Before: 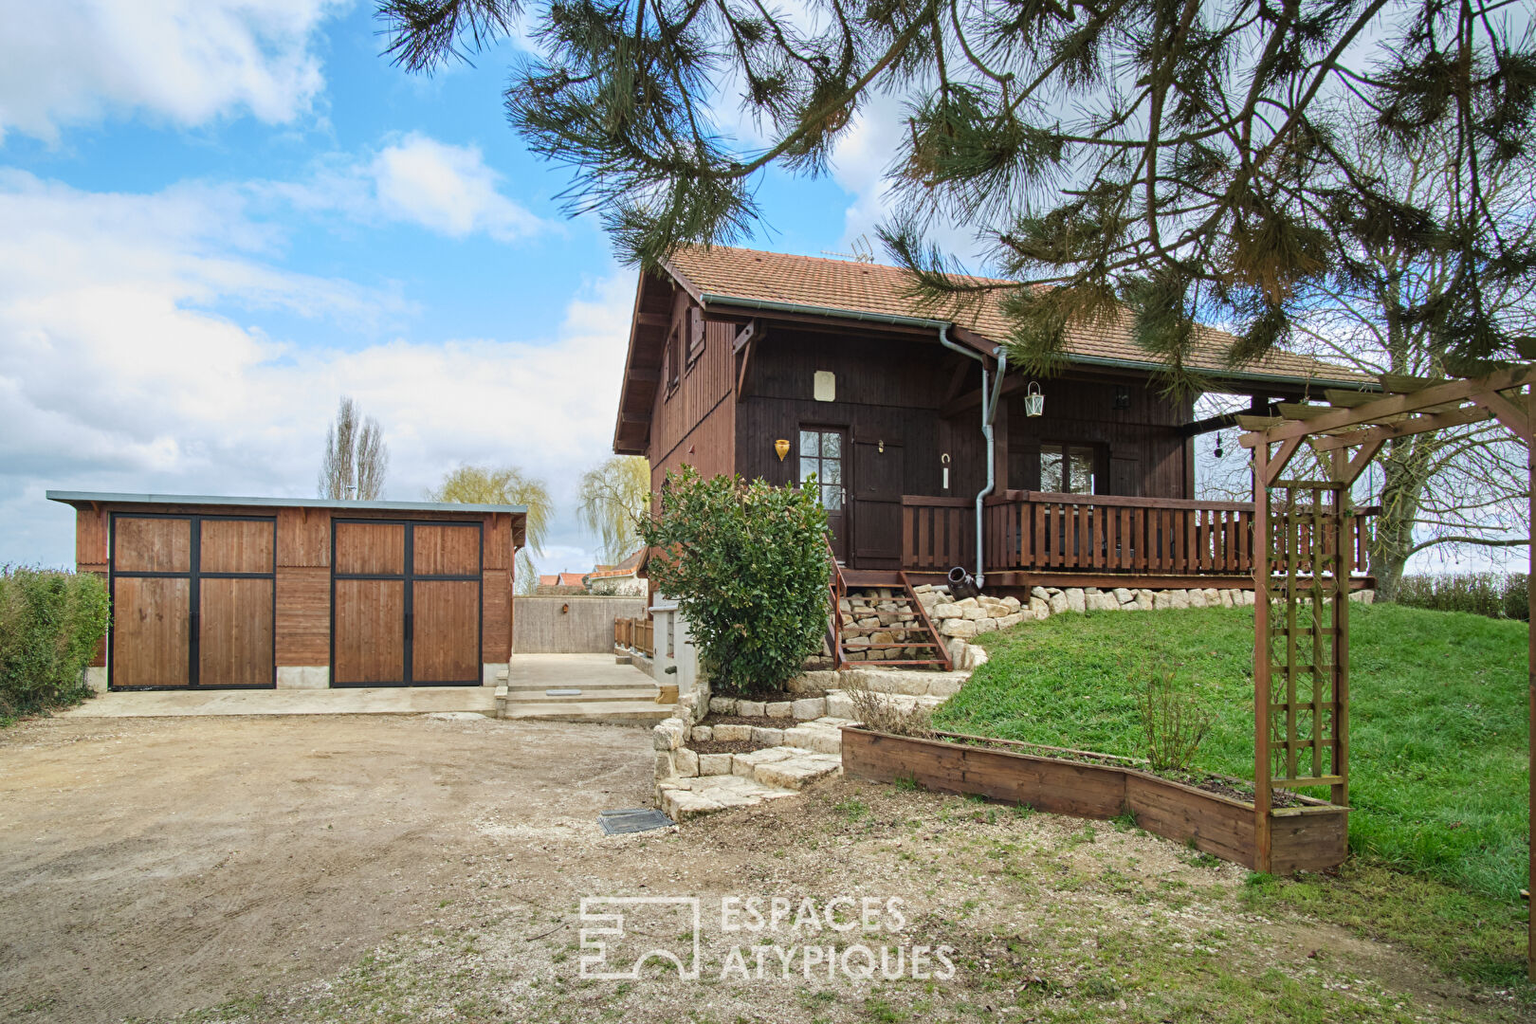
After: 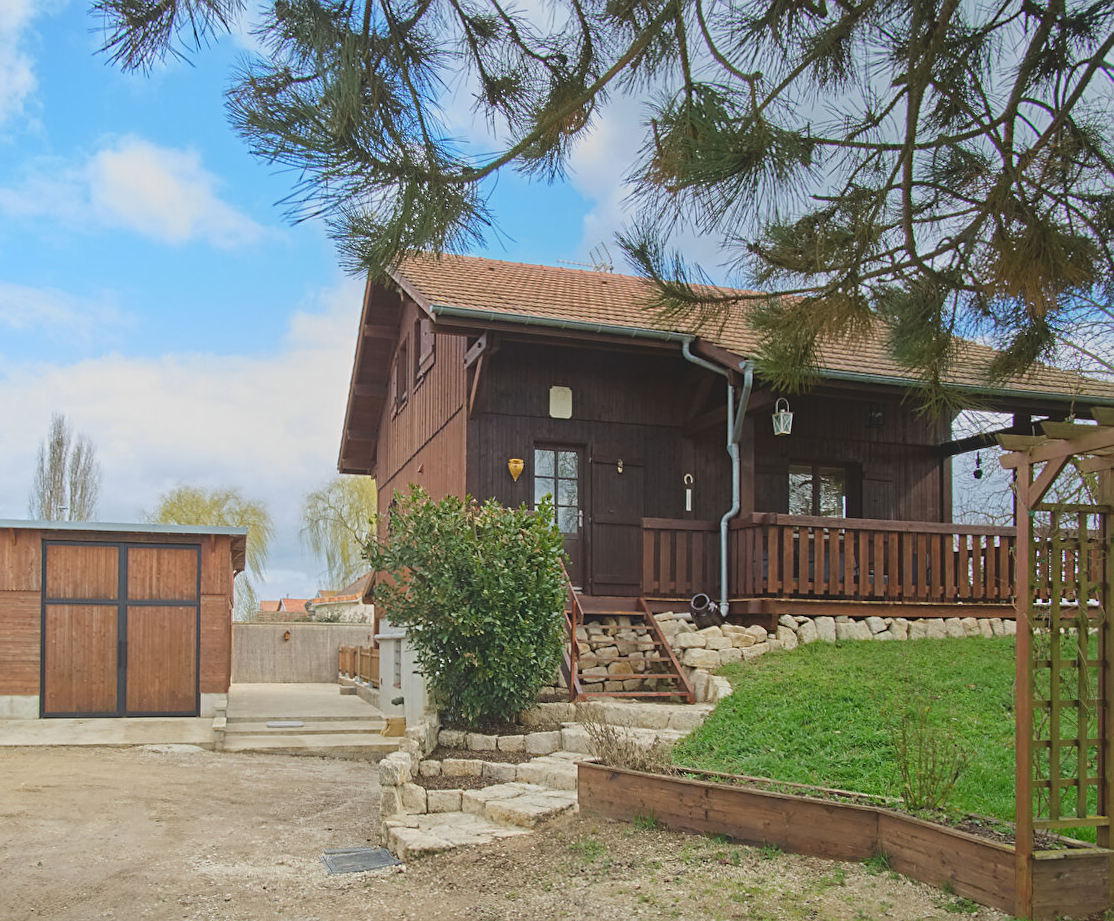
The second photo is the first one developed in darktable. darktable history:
sharpen: radius 1.458, amount 0.398, threshold 1.271
rotate and perspective: rotation 0.192°, lens shift (horizontal) -0.015, crop left 0.005, crop right 0.996, crop top 0.006, crop bottom 0.99
local contrast: detail 70%
contrast equalizer: y [[0.5 ×6], [0.5 ×6], [0.5 ×6], [0 ×6], [0, 0, 0, 0.581, 0.011, 0]]
white balance: red 1, blue 1
crop: left 18.479%, right 12.2%, bottom 13.971%
